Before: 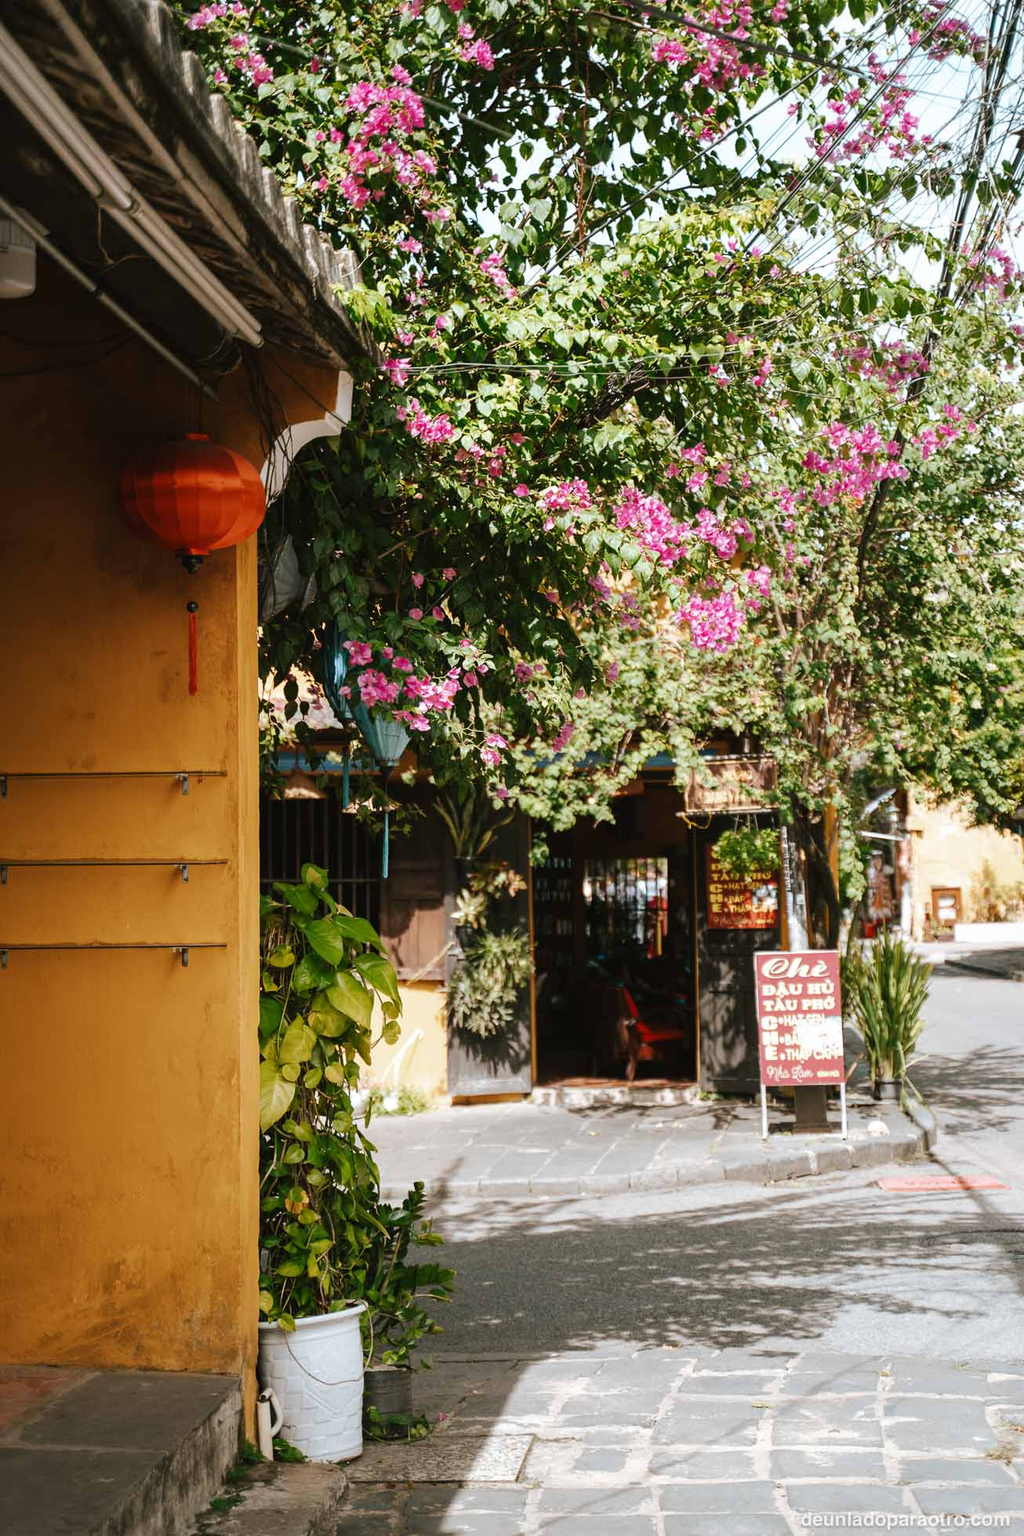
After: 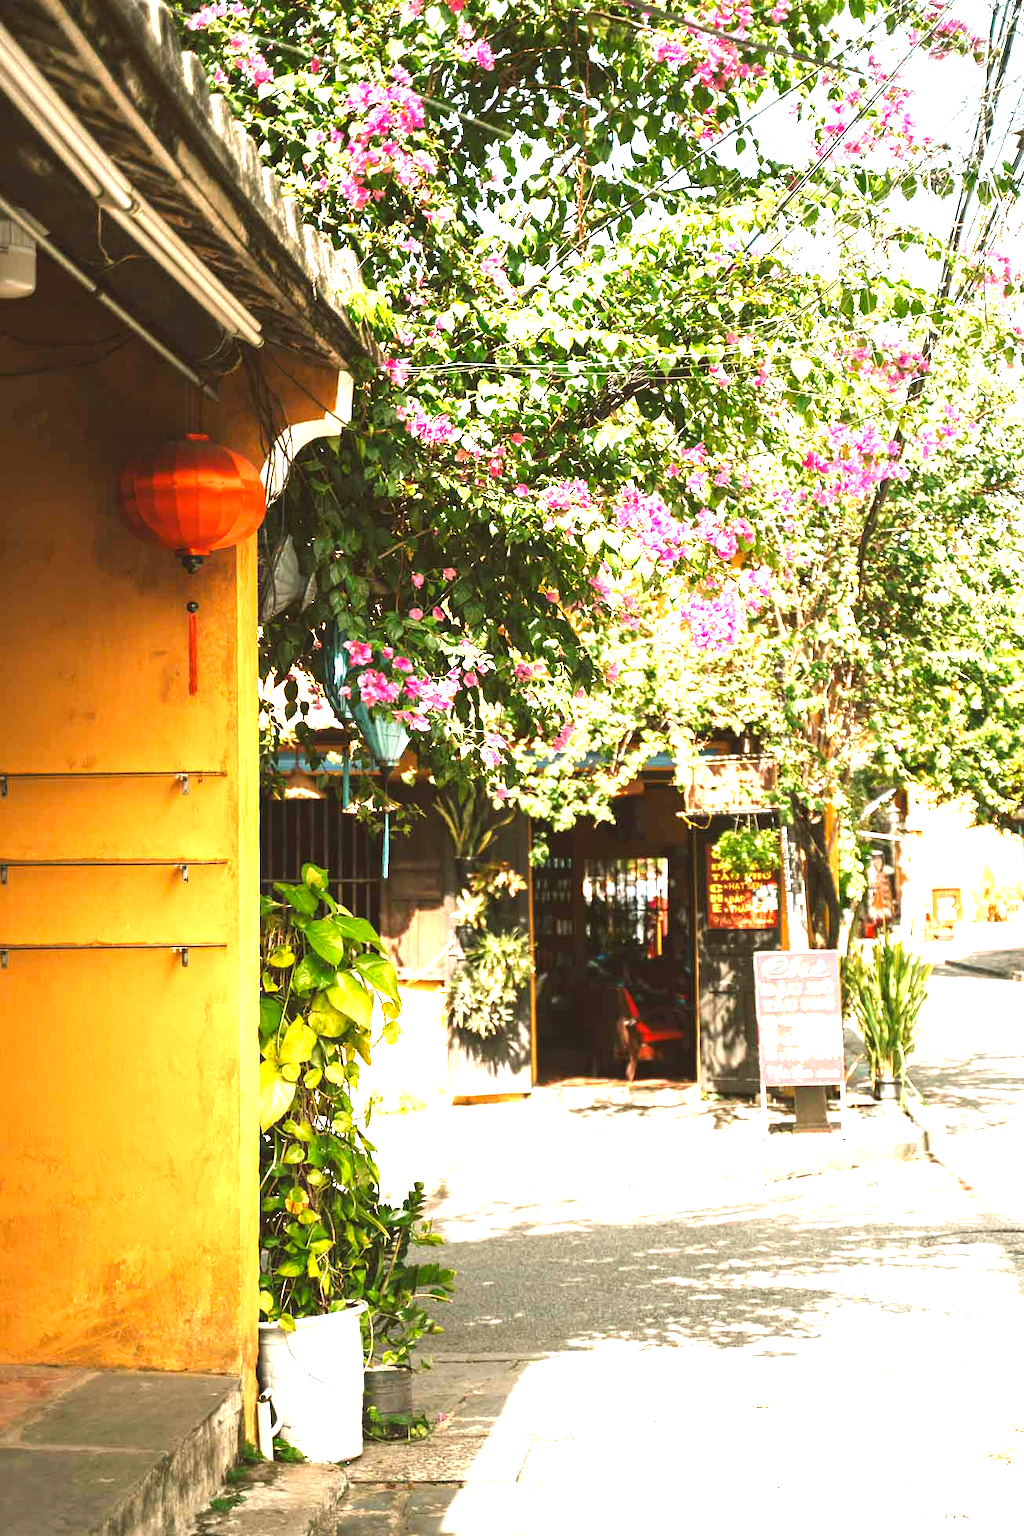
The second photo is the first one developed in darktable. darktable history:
exposure: black level correction 0, exposure 1.975 EV, compensate exposure bias true, compensate highlight preservation false
color balance: lift [1.005, 1.002, 0.998, 0.998], gamma [1, 1.021, 1.02, 0.979], gain [0.923, 1.066, 1.056, 0.934]
